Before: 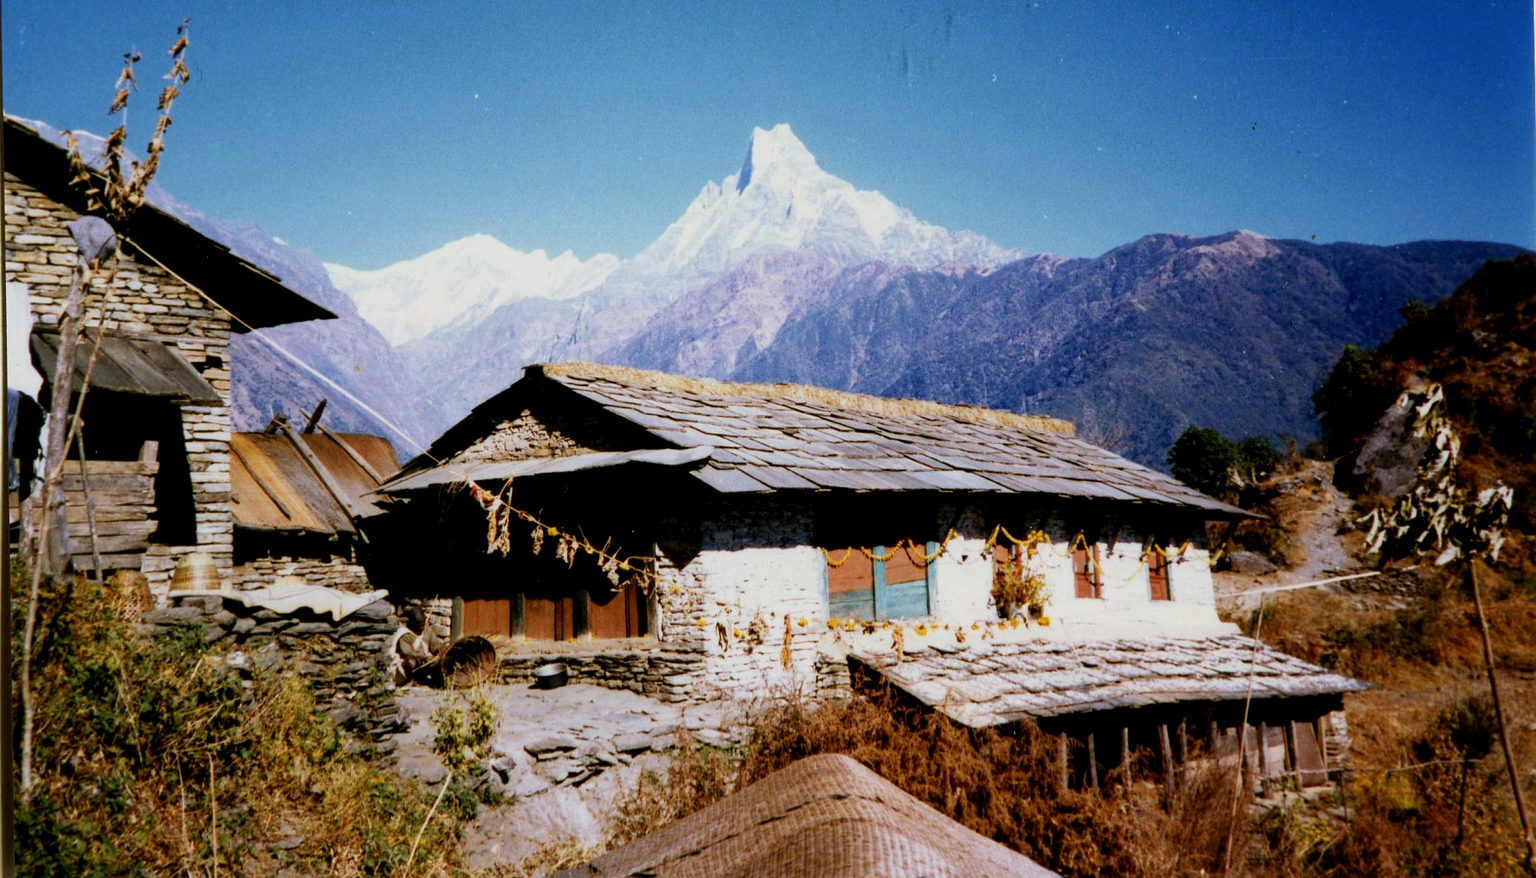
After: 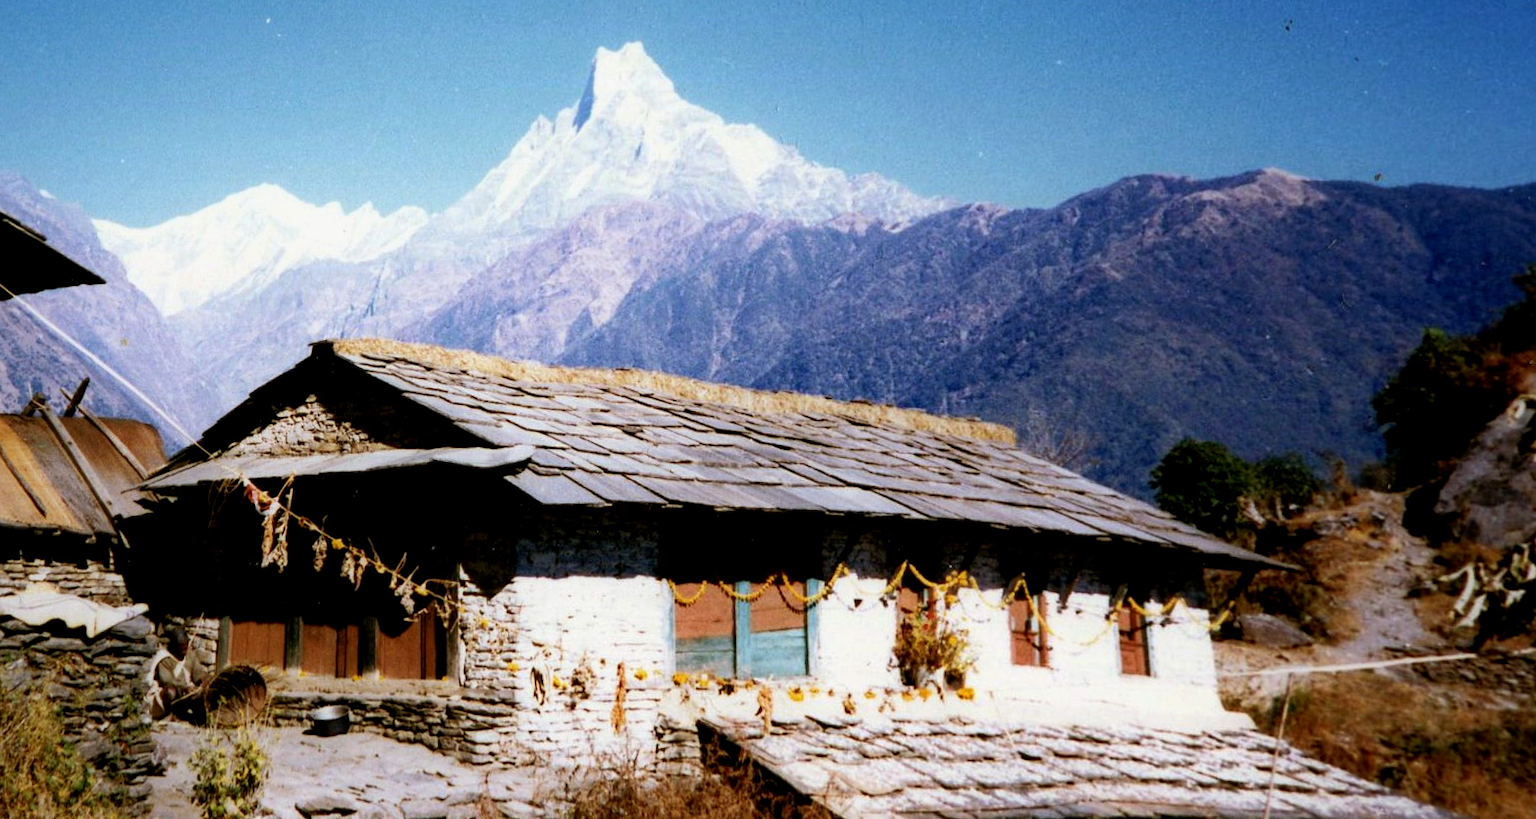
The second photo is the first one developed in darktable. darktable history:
rotate and perspective: rotation 1.69°, lens shift (vertical) -0.023, lens shift (horizontal) -0.291, crop left 0.025, crop right 0.988, crop top 0.092, crop bottom 0.842
tone equalizer: -8 EV -0.001 EV, -7 EV 0.001 EV, -6 EV -0.002 EV, -5 EV -0.003 EV, -4 EV -0.062 EV, -3 EV -0.222 EV, -2 EV -0.267 EV, -1 EV 0.105 EV, +0 EV 0.303 EV
crop: left 11.225%, top 5.381%, right 9.565%, bottom 10.314%
